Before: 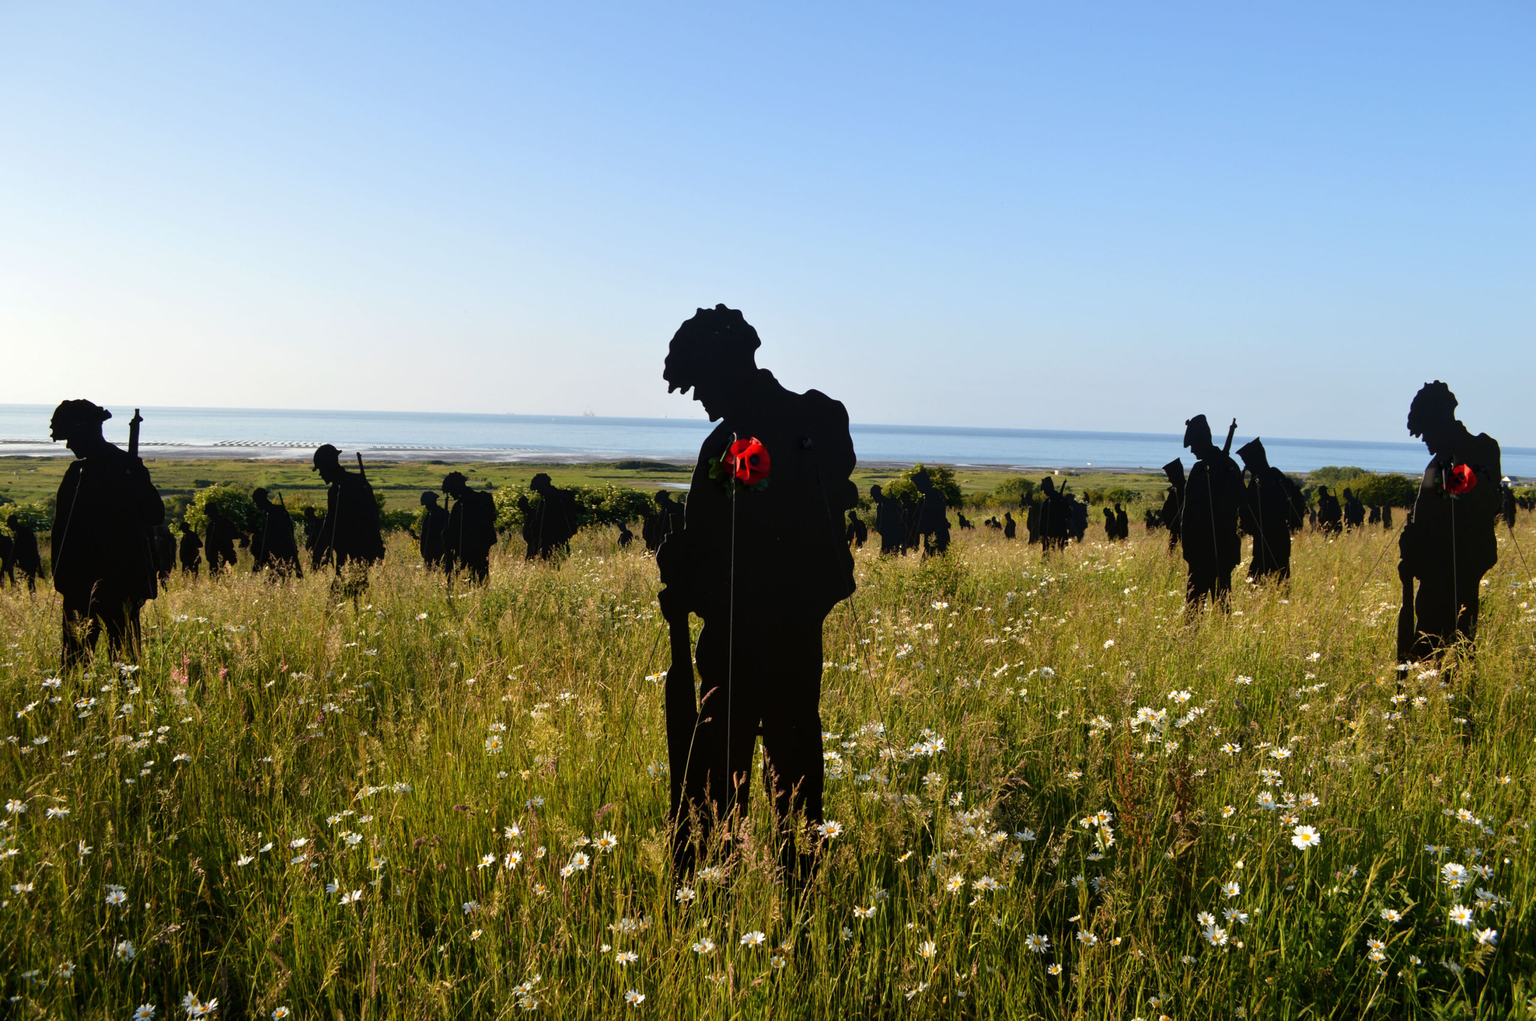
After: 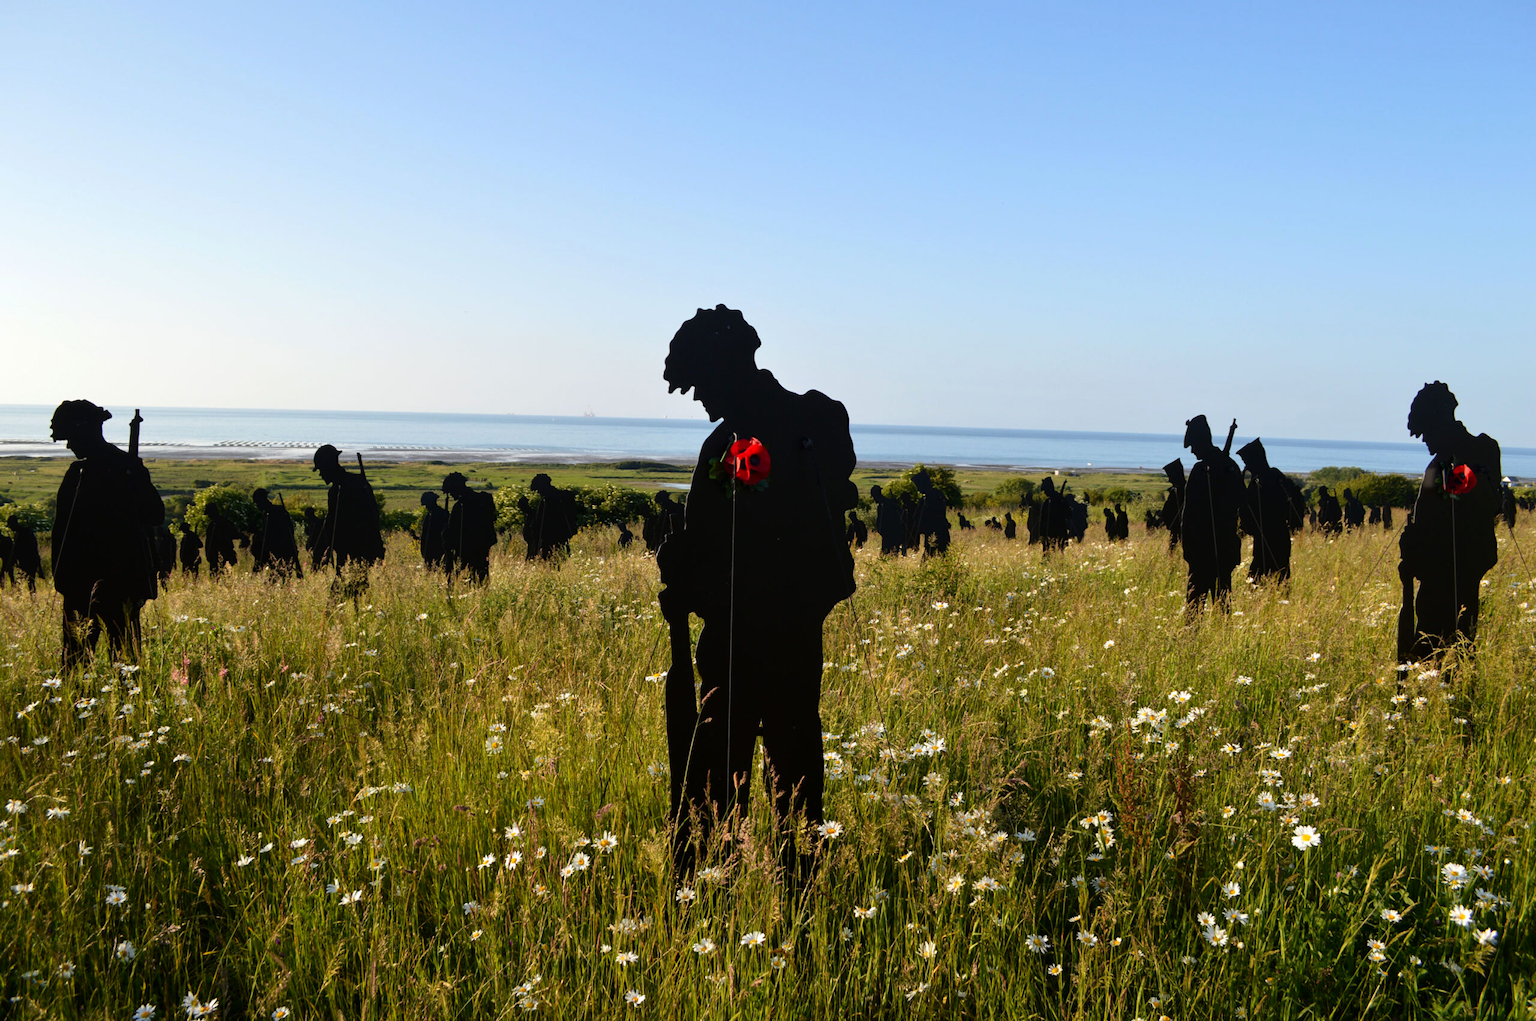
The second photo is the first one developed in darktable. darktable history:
contrast brightness saturation: contrast 0.075, saturation 0.02
exposure: compensate highlight preservation false
